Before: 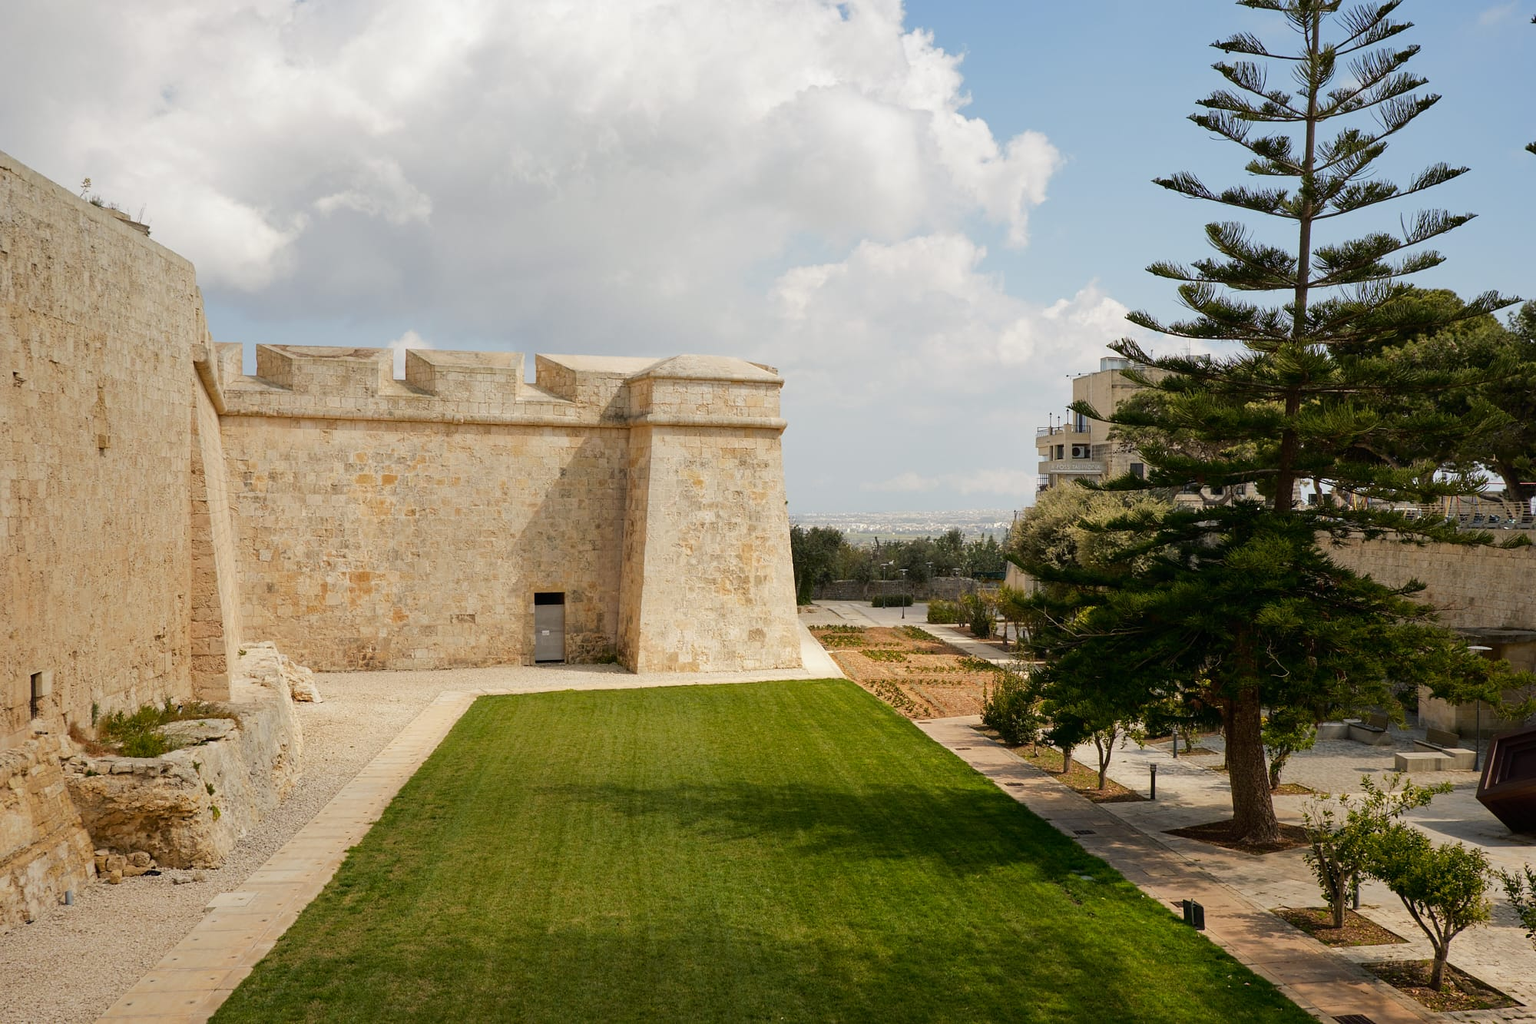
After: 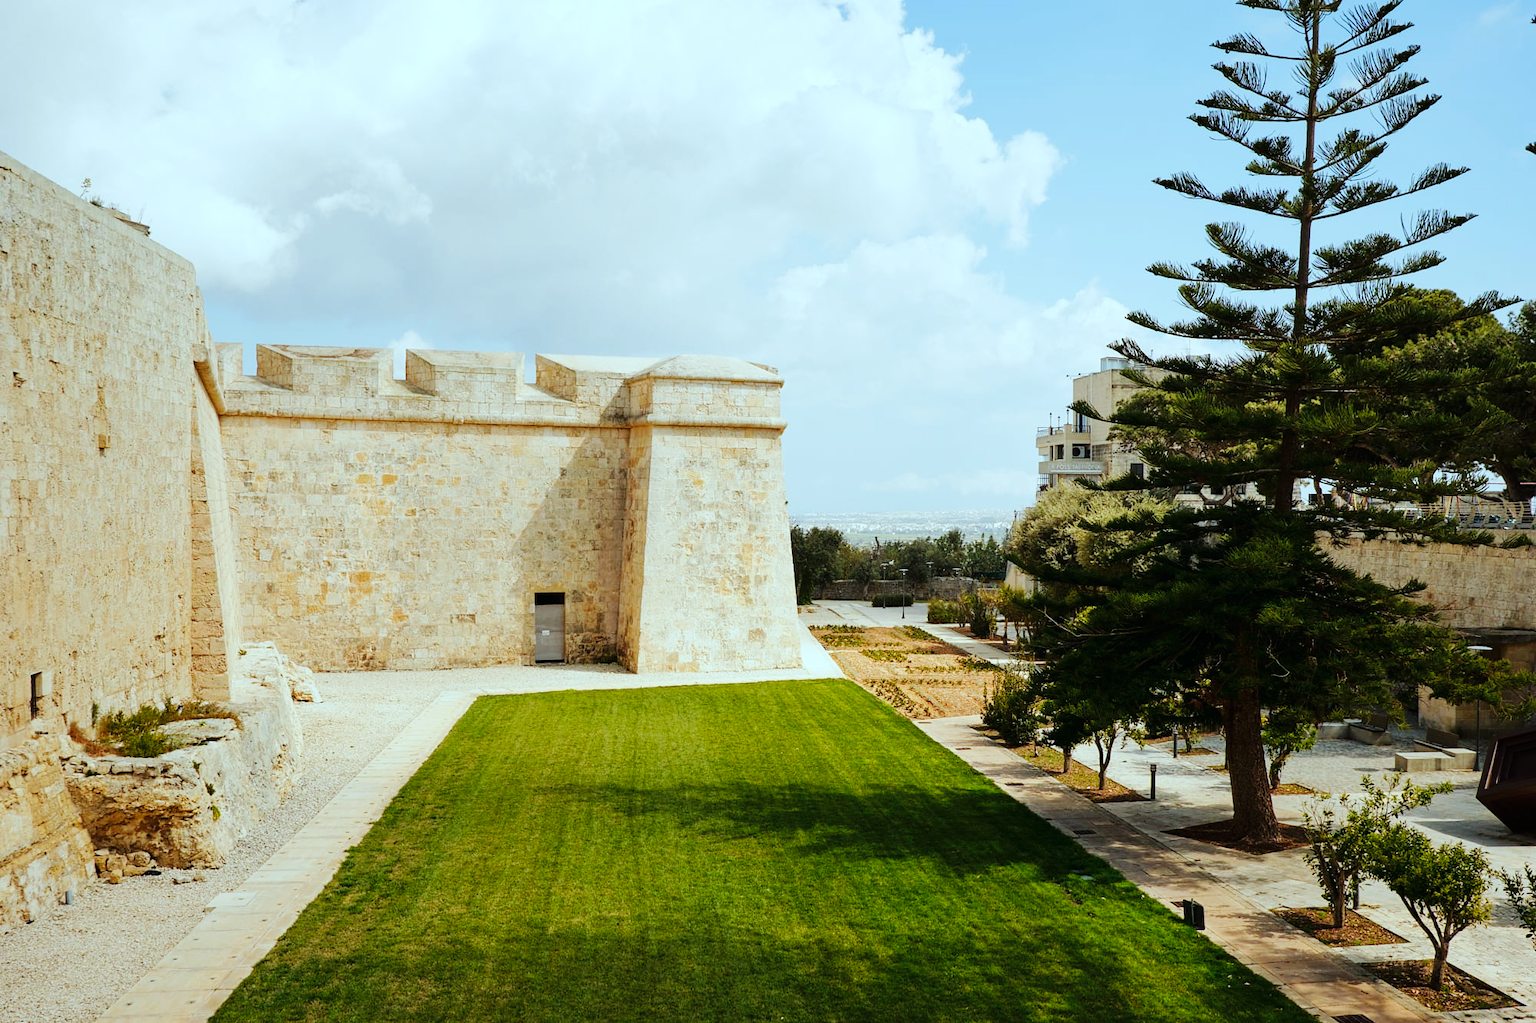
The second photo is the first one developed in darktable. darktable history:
base curve: curves: ch0 [(0, 0) (0.036, 0.025) (0.121, 0.166) (0.206, 0.329) (0.605, 0.79) (1, 1)], preserve colors none
color correction: highlights a* -10.04, highlights b* -10.37
